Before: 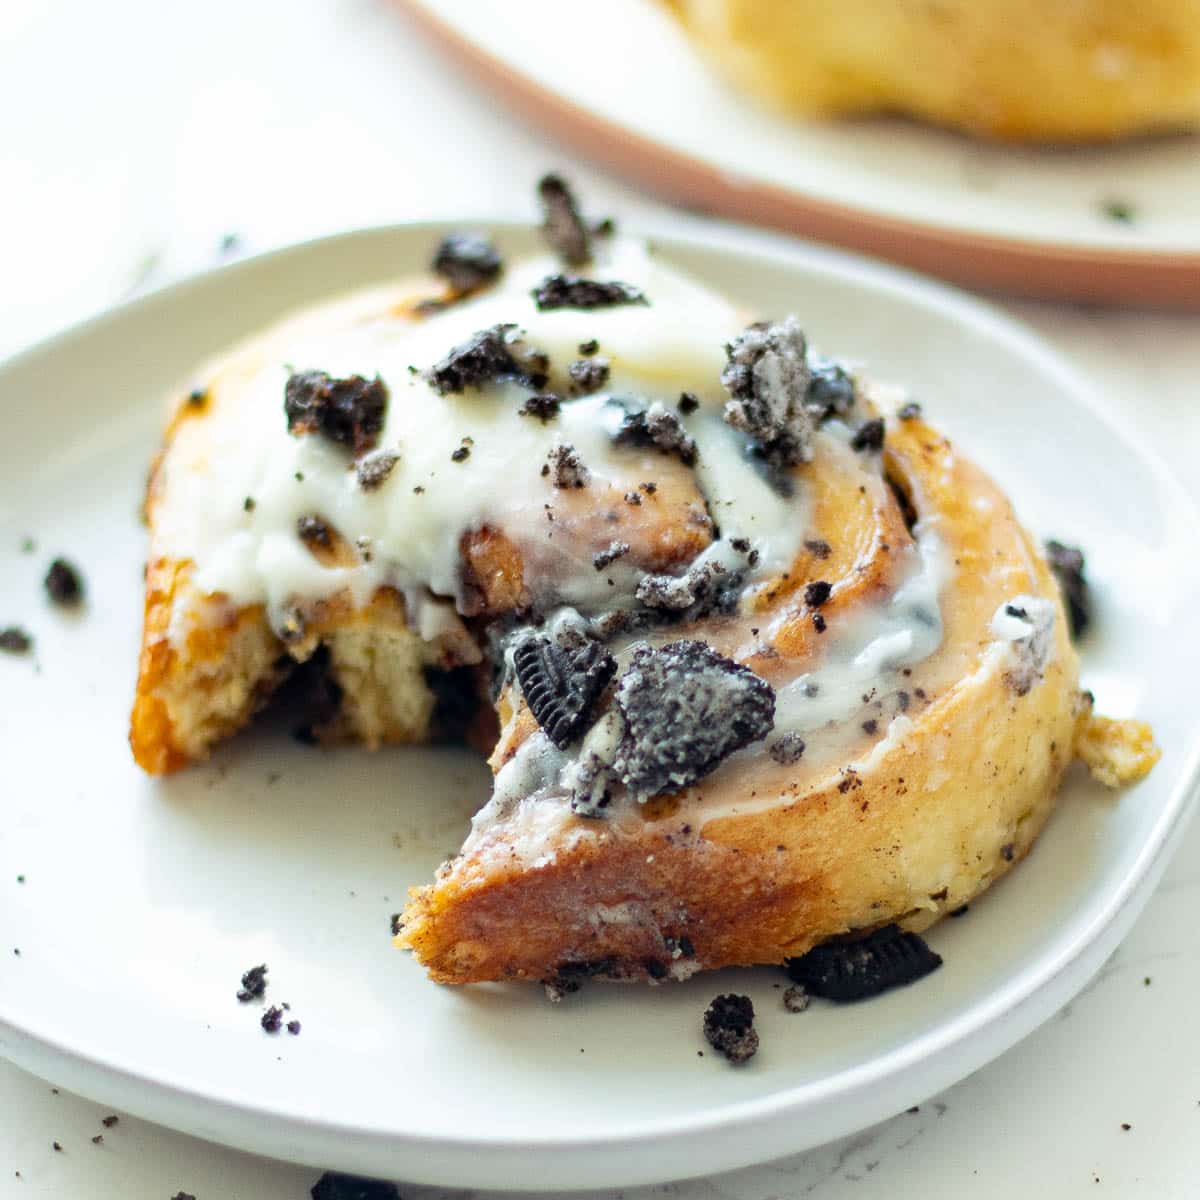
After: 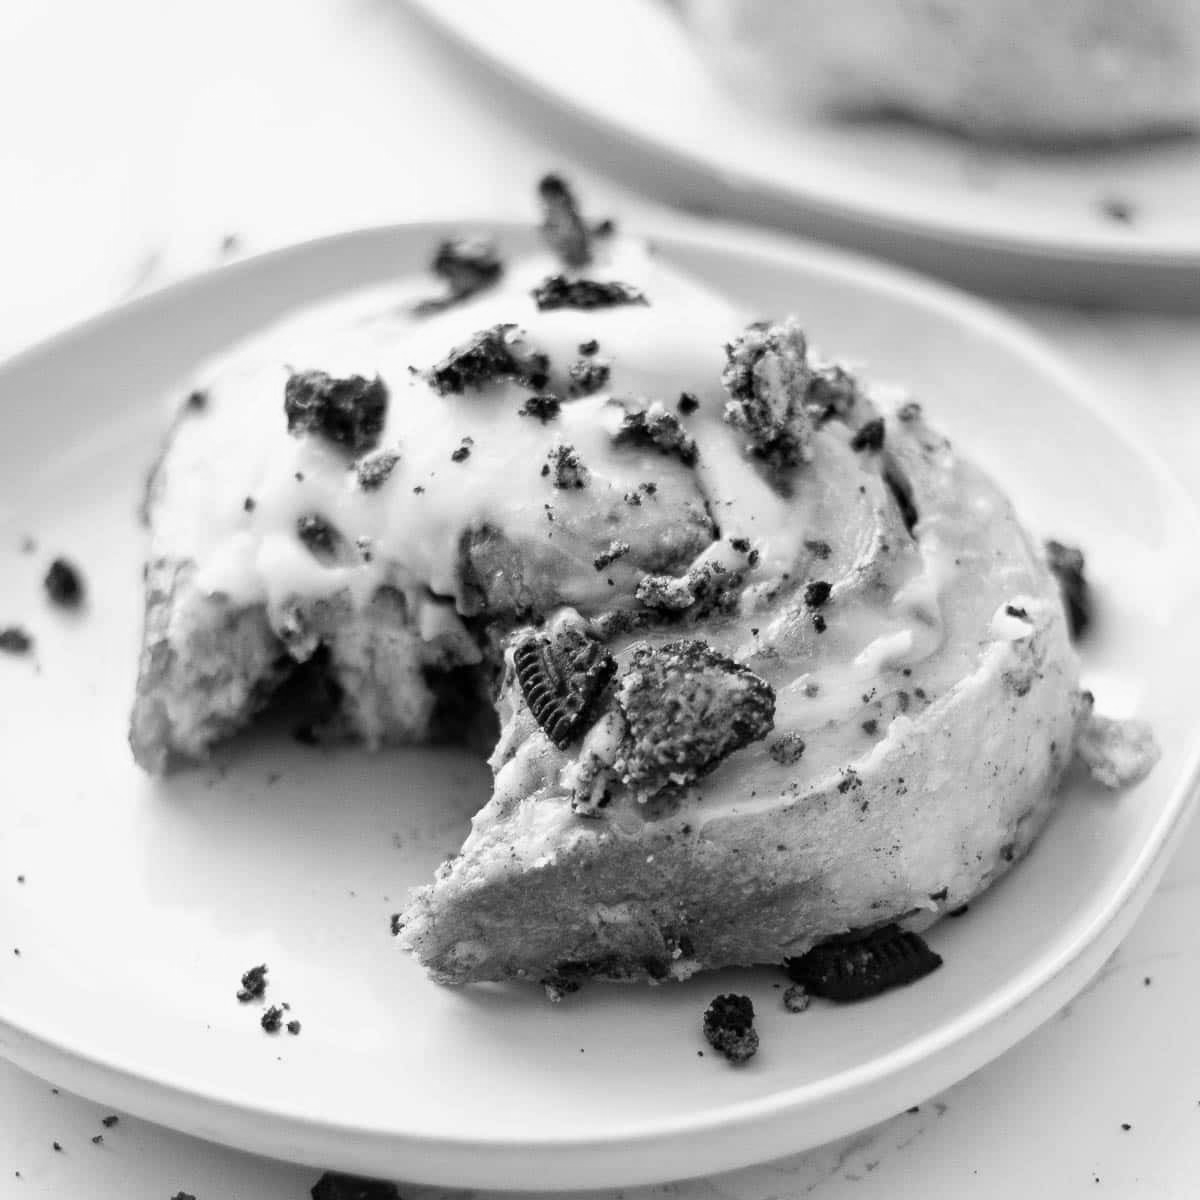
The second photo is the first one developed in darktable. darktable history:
tone equalizer: on, module defaults
monochrome: a 32, b 64, size 2.3
